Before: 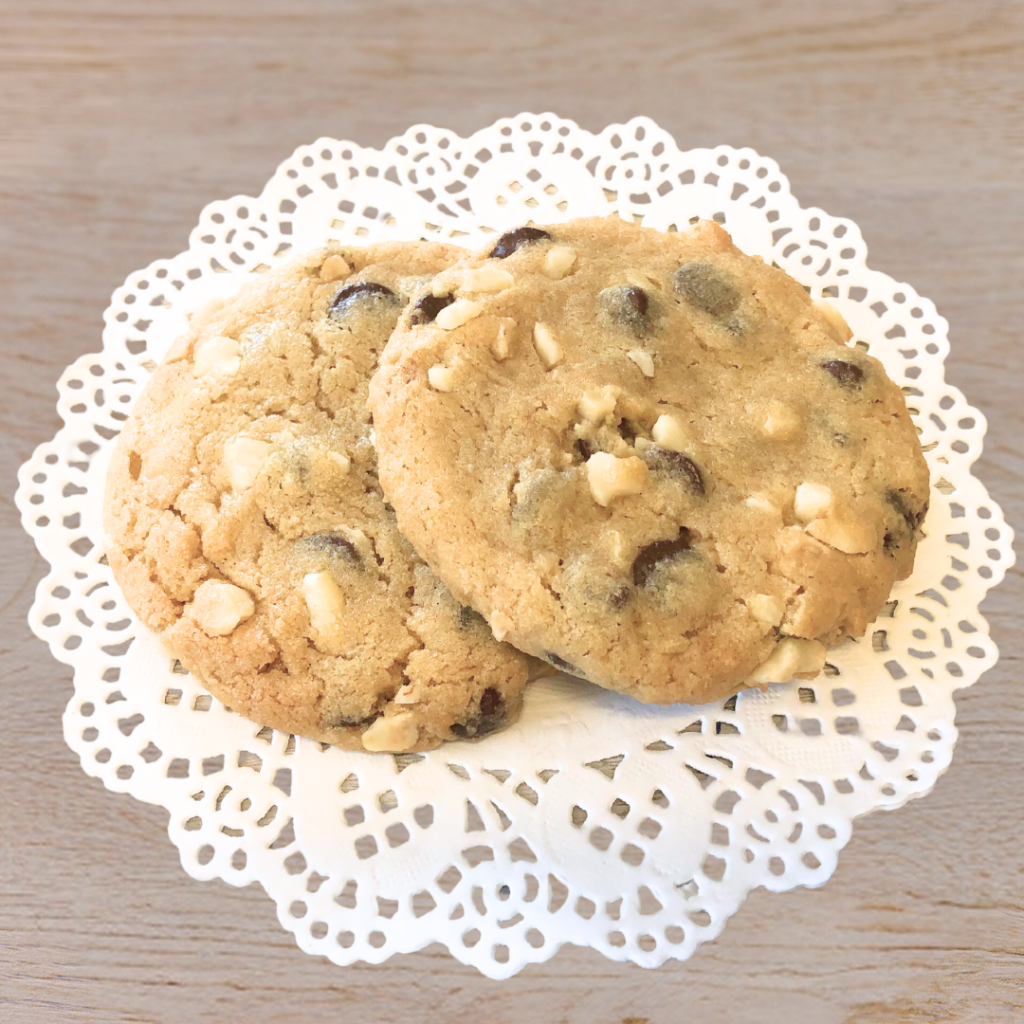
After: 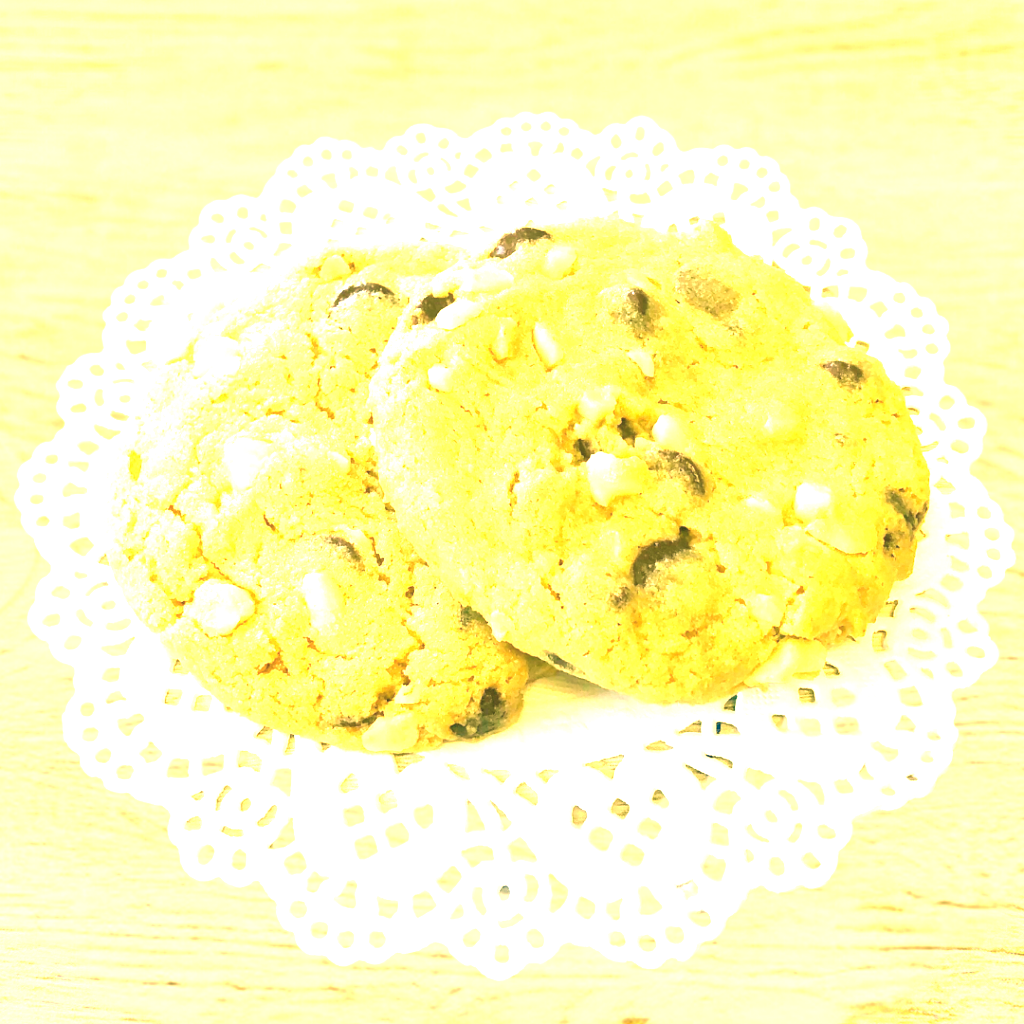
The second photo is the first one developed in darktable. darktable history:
color correction: highlights a* 1.83, highlights b* 34.02, shadows a* -36.68, shadows b* -5.48
exposure: black level correction 0, exposure 1.7 EV, compensate exposure bias true, compensate highlight preservation false
velvia: on, module defaults
